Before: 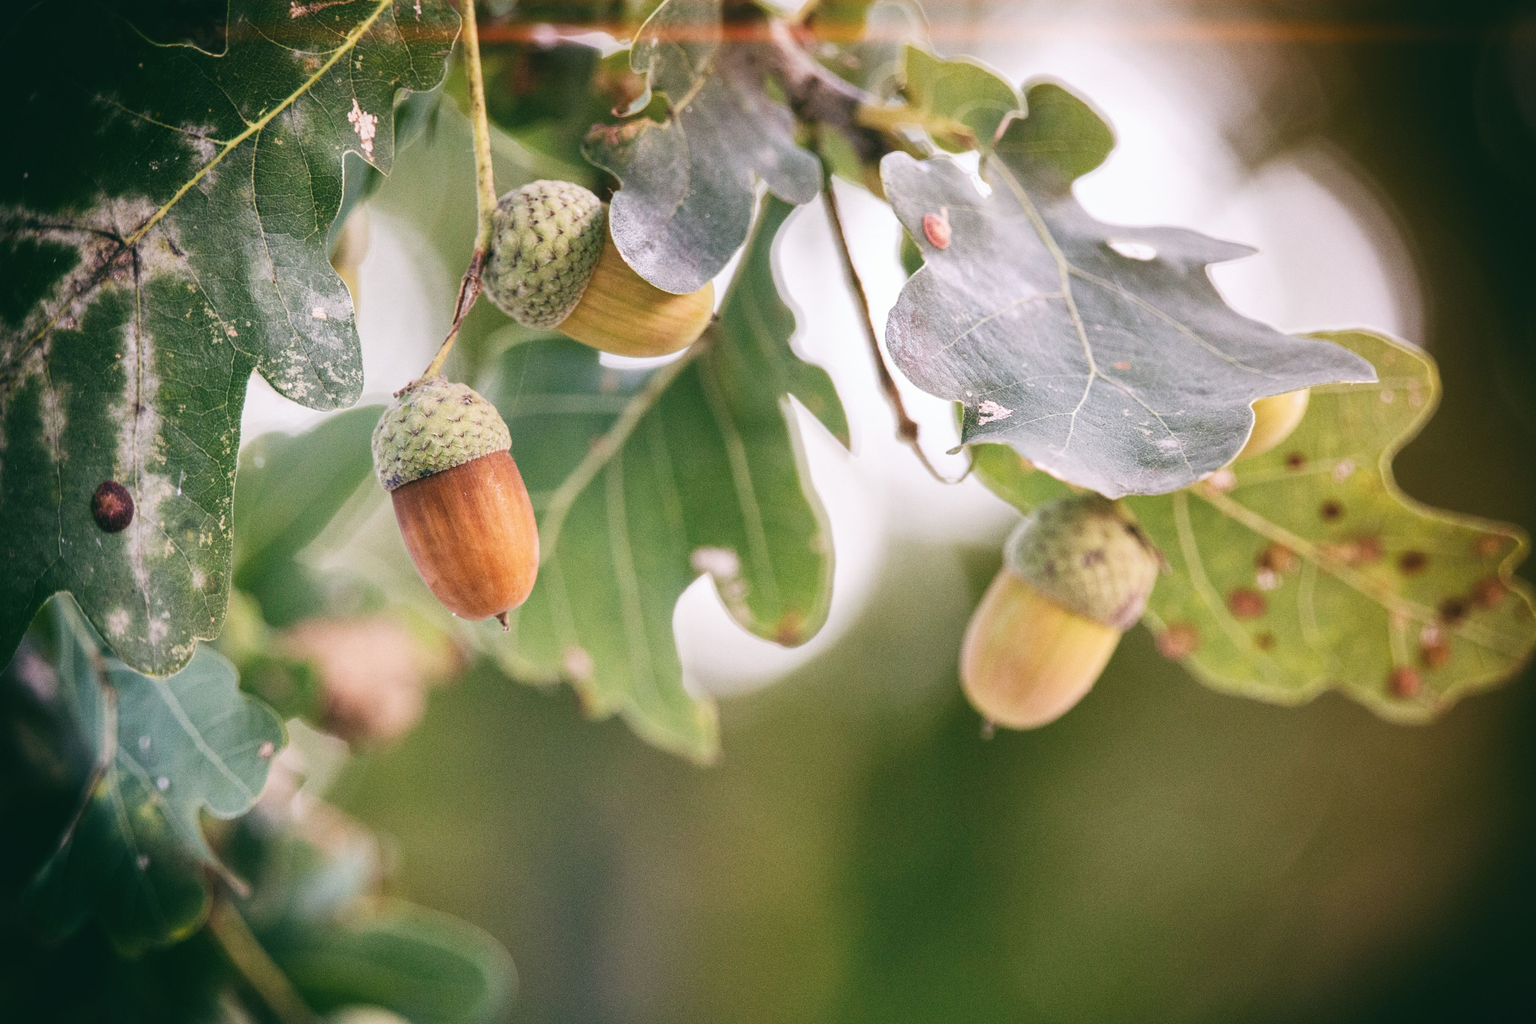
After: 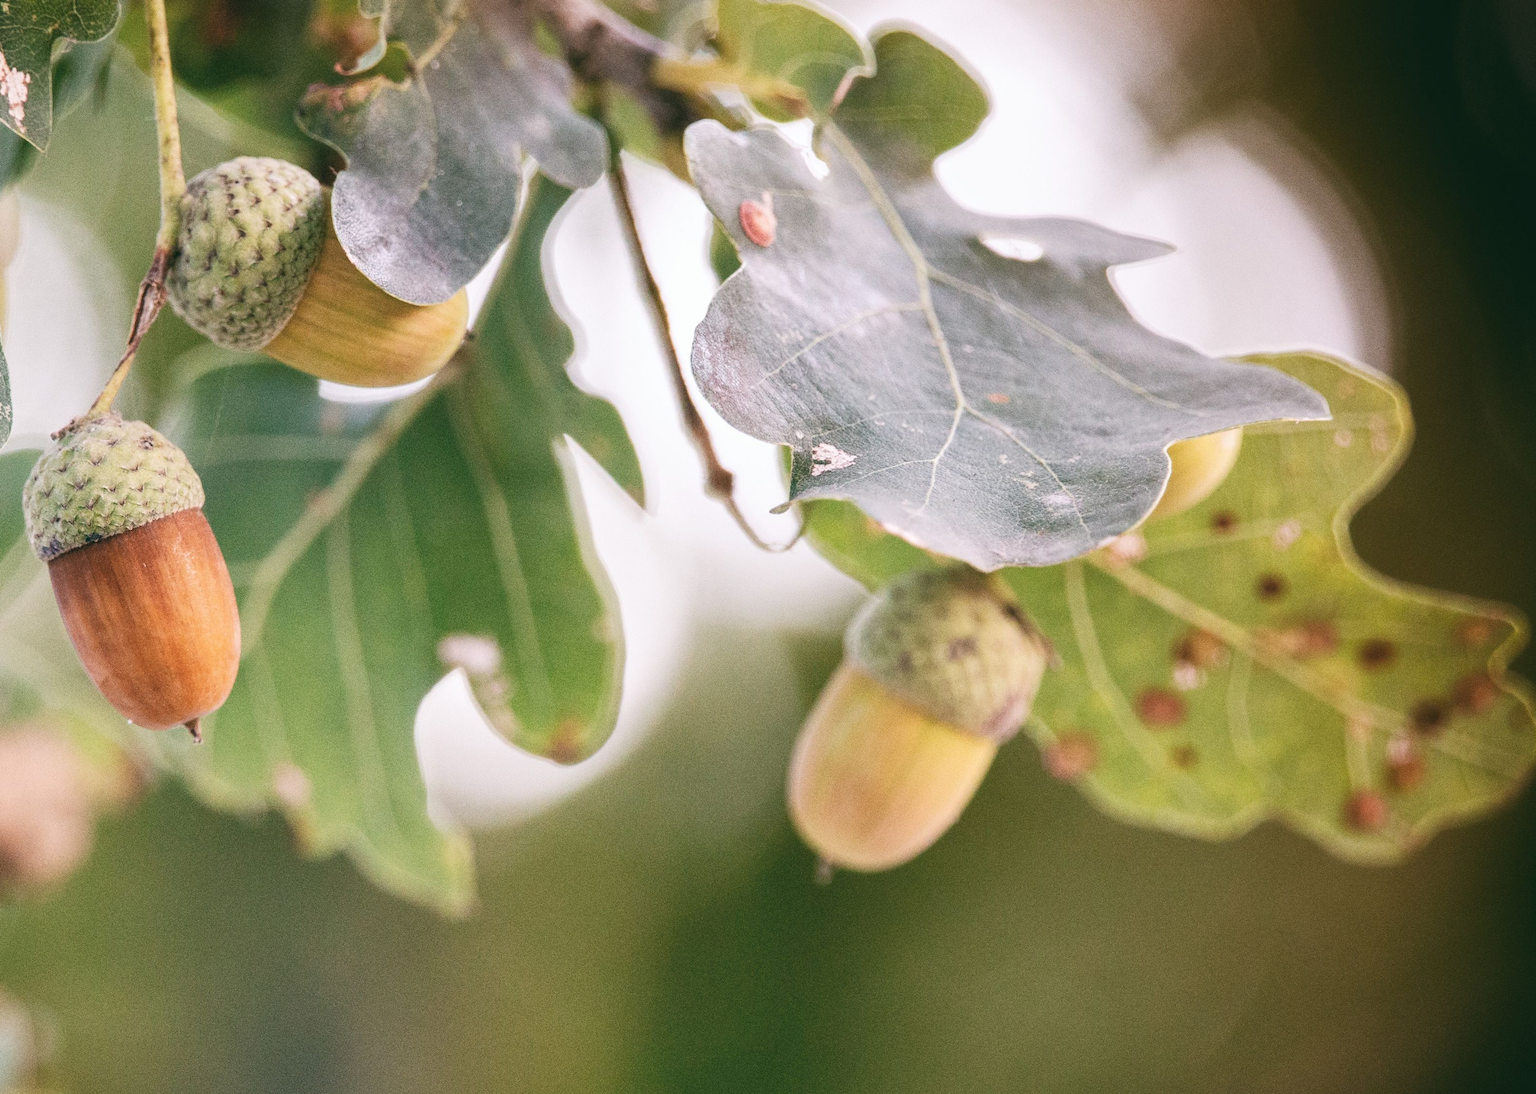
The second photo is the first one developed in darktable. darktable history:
tone equalizer: on, module defaults
crop: left 23.095%, top 5.827%, bottom 11.854%
